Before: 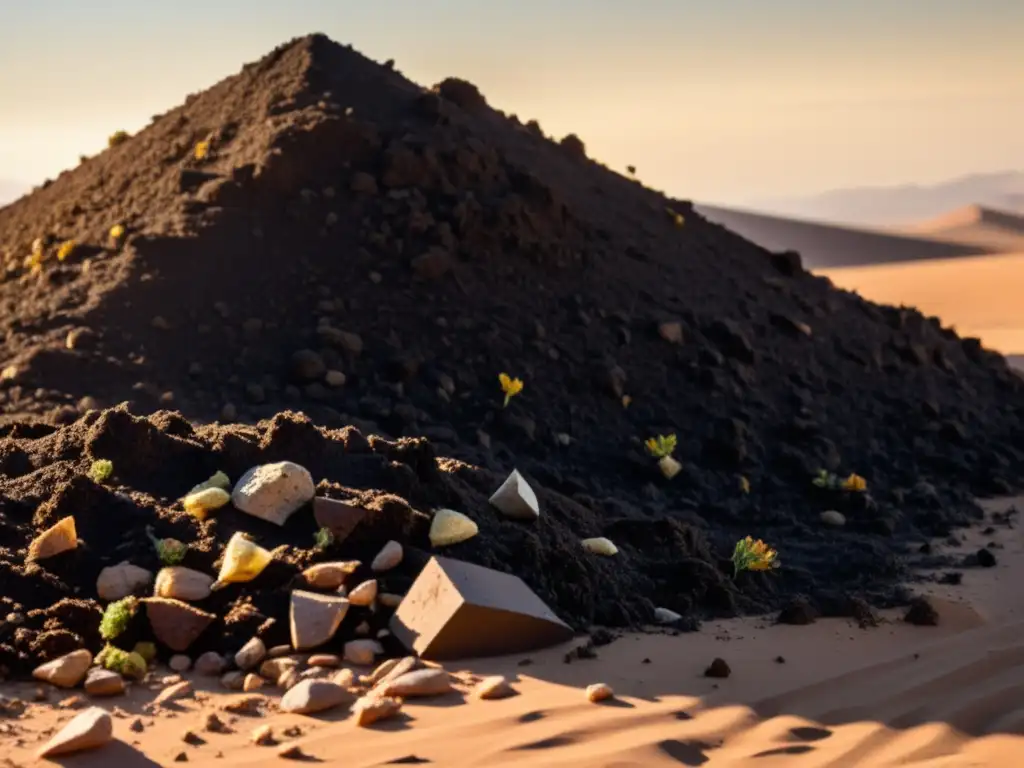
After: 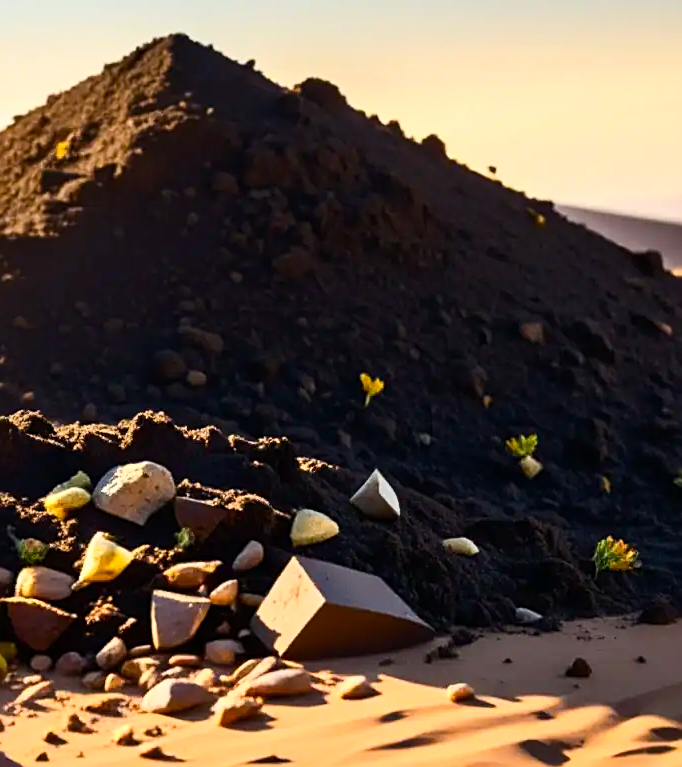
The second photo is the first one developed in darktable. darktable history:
crop and rotate: left 13.619%, right 19.721%
contrast brightness saturation: contrast 0.238, brightness 0.086
color balance rgb: perceptual saturation grading › global saturation 1.061%, perceptual saturation grading › highlights -1.99%, perceptual saturation grading › mid-tones 4.419%, perceptual saturation grading › shadows 8.045%, perceptual brilliance grading › global brilliance 2.654%, global vibrance 42.006%
sharpen: on, module defaults
